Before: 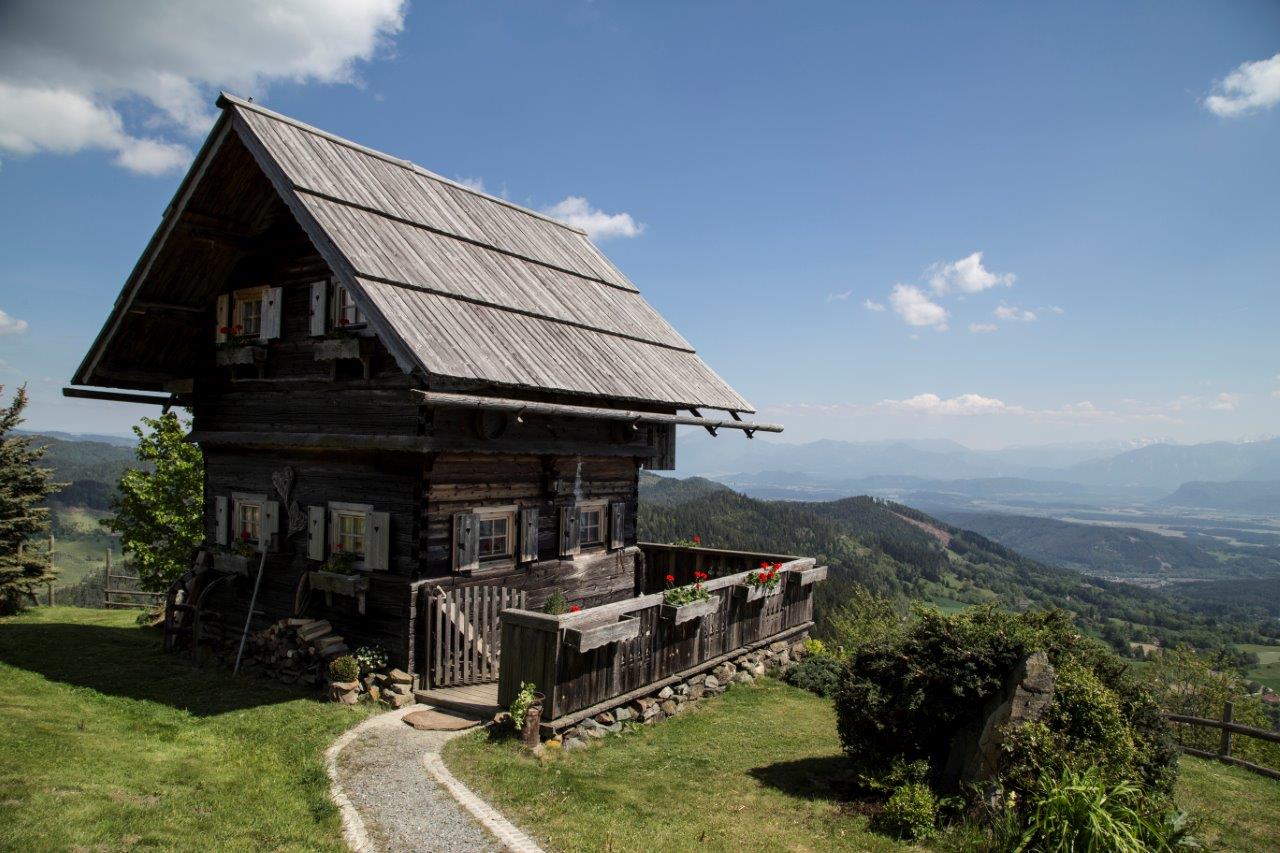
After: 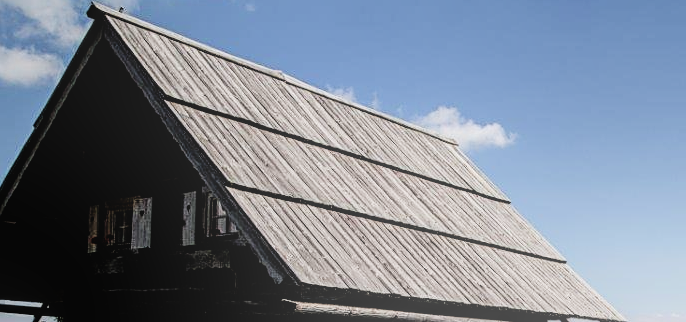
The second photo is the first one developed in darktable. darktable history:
crop: left 10.121%, top 10.631%, right 36.218%, bottom 51.526%
bloom: on, module defaults
filmic rgb: black relative exposure -5 EV, hardness 2.88, contrast 1.3, highlights saturation mix -30%
sharpen: on, module defaults
local contrast: detail 130%
